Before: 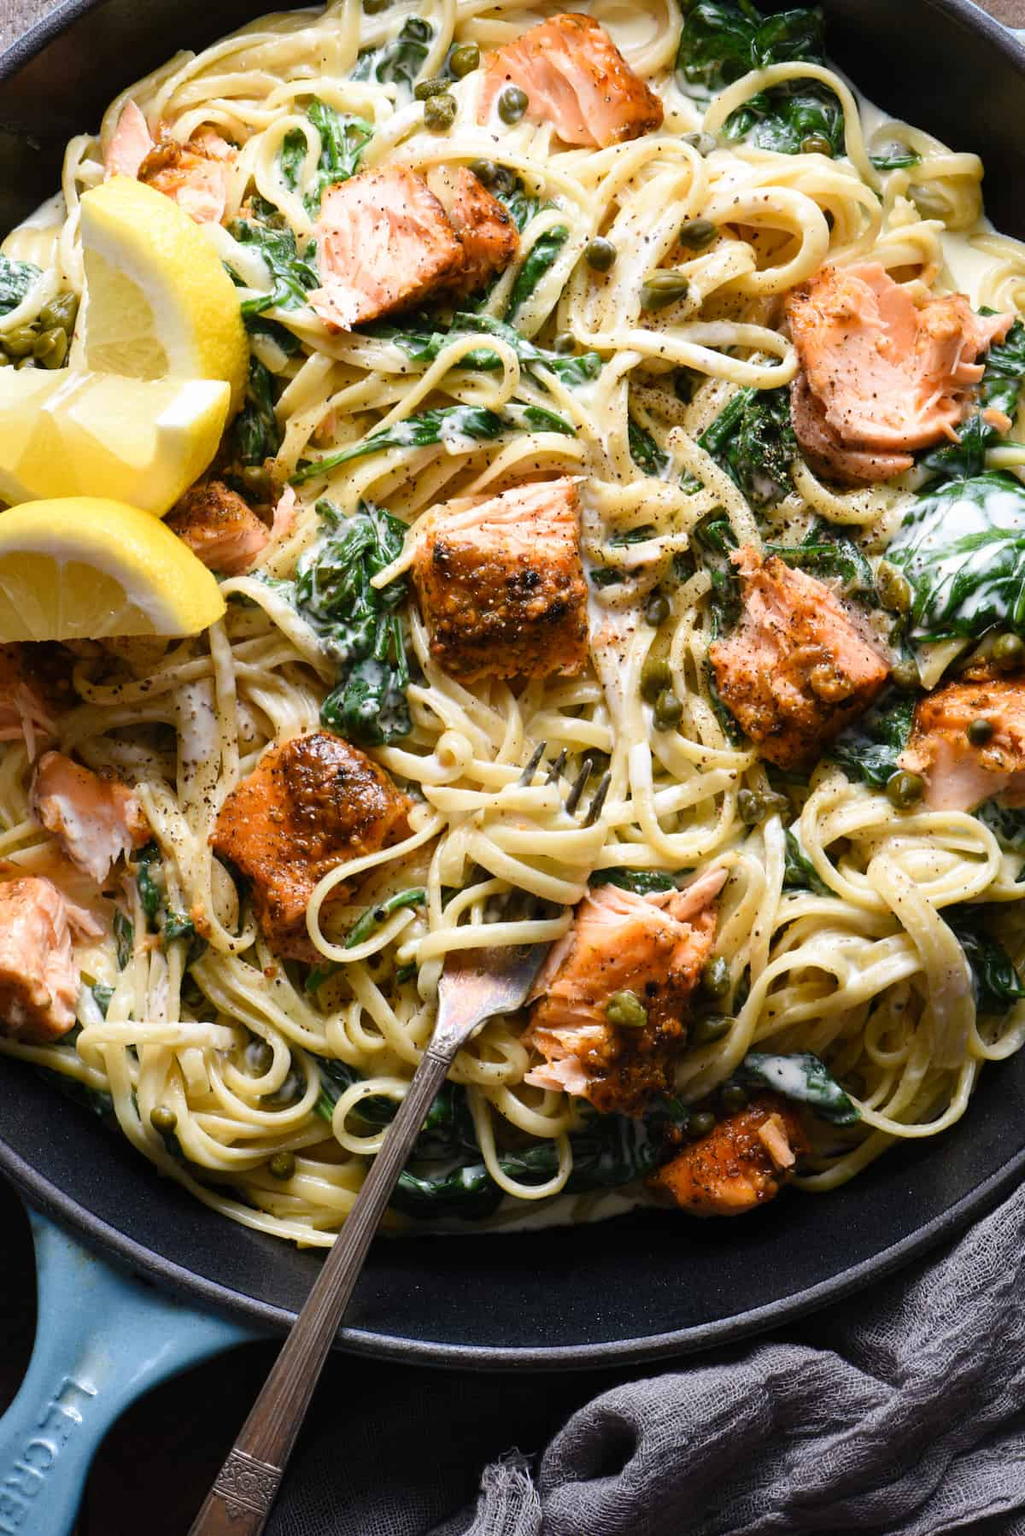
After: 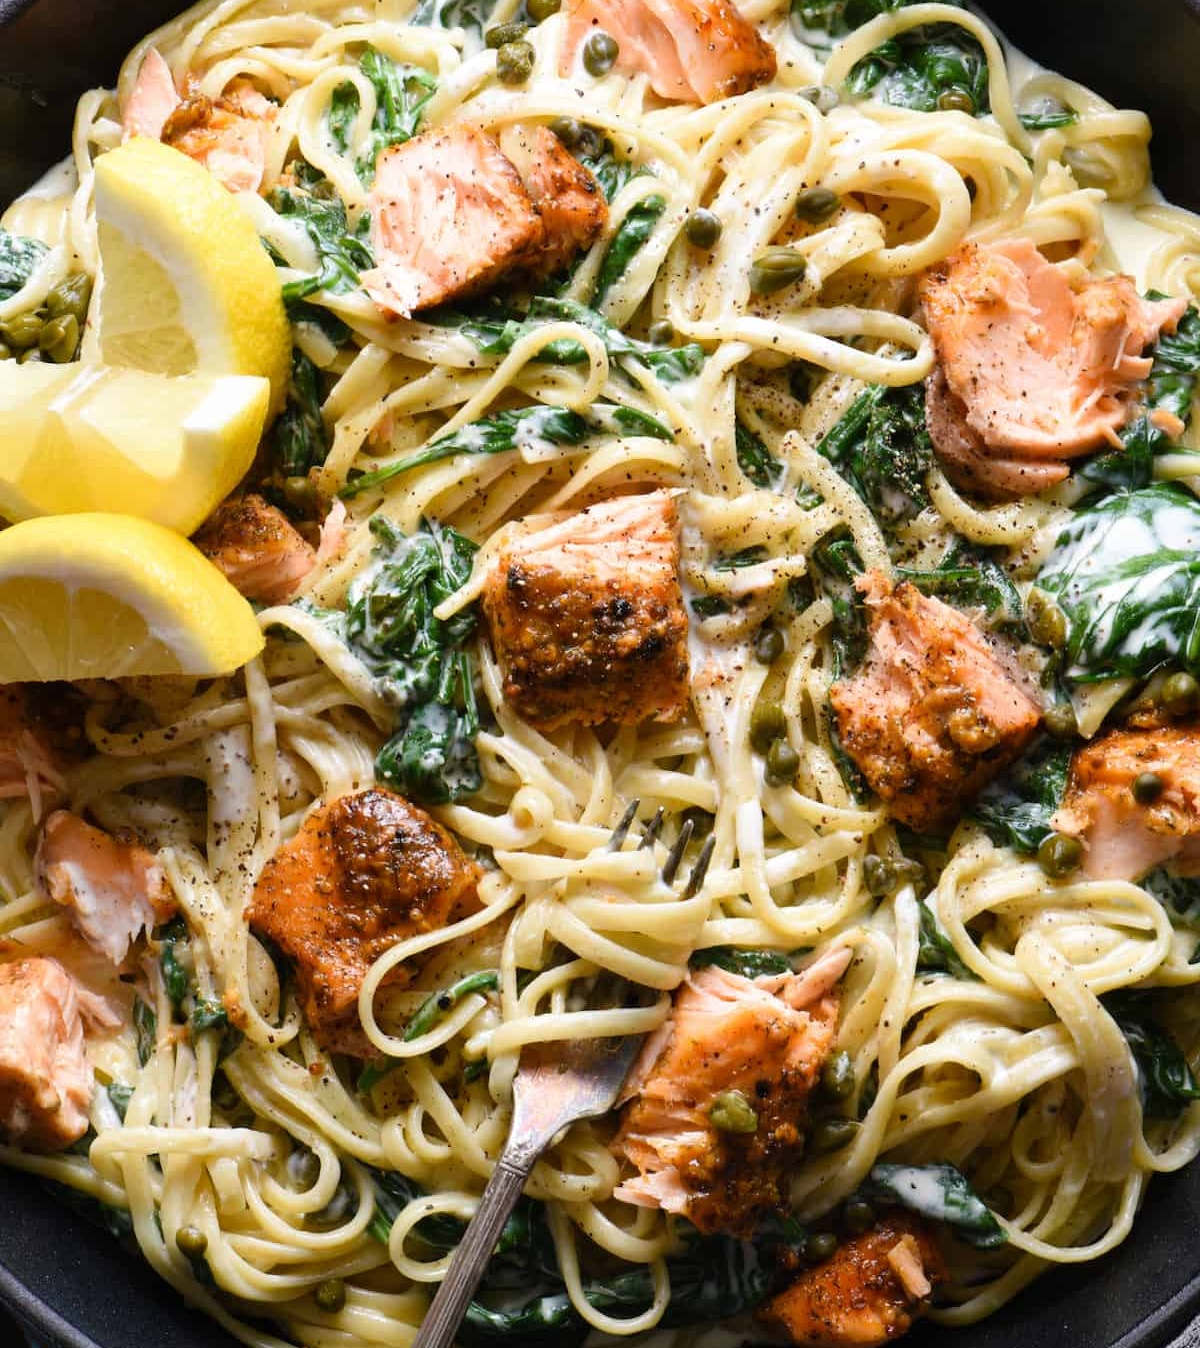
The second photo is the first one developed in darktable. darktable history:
crop: top 3.857%, bottom 21.132%
